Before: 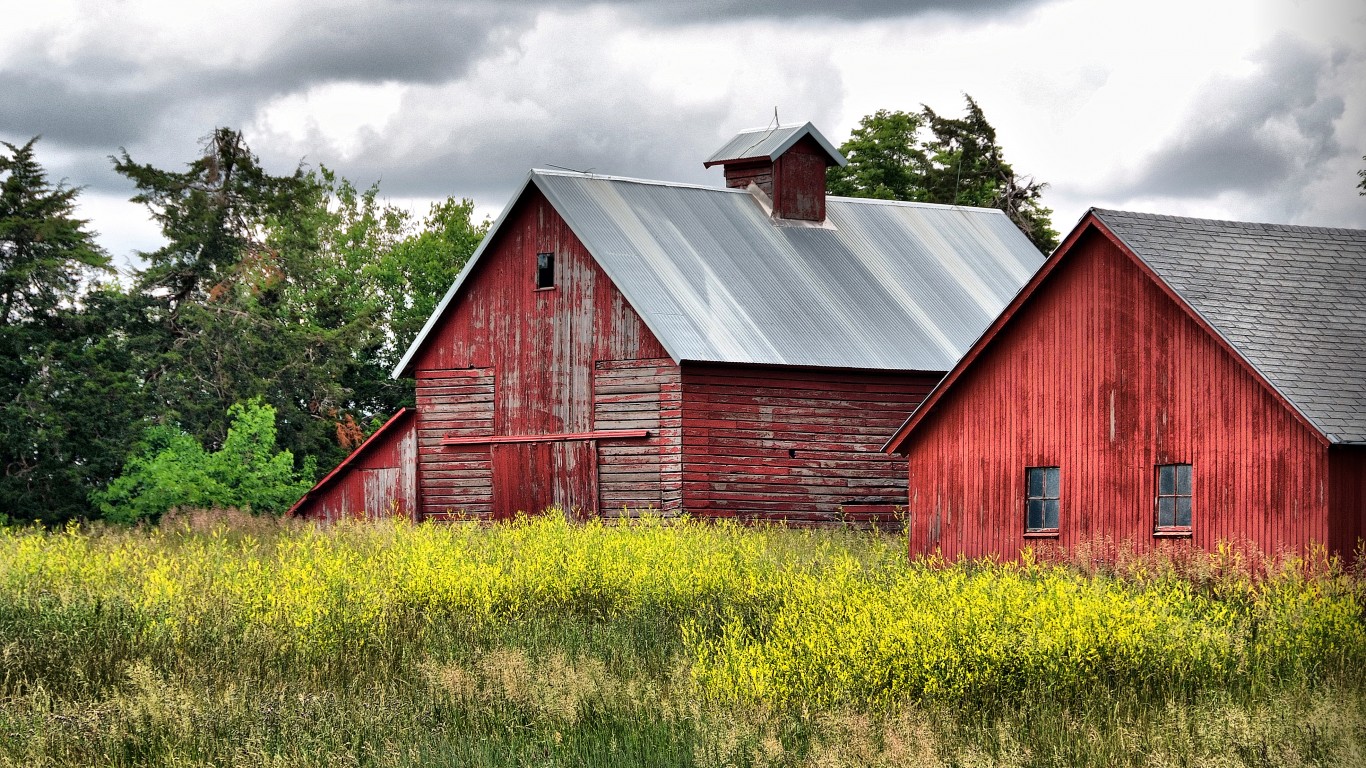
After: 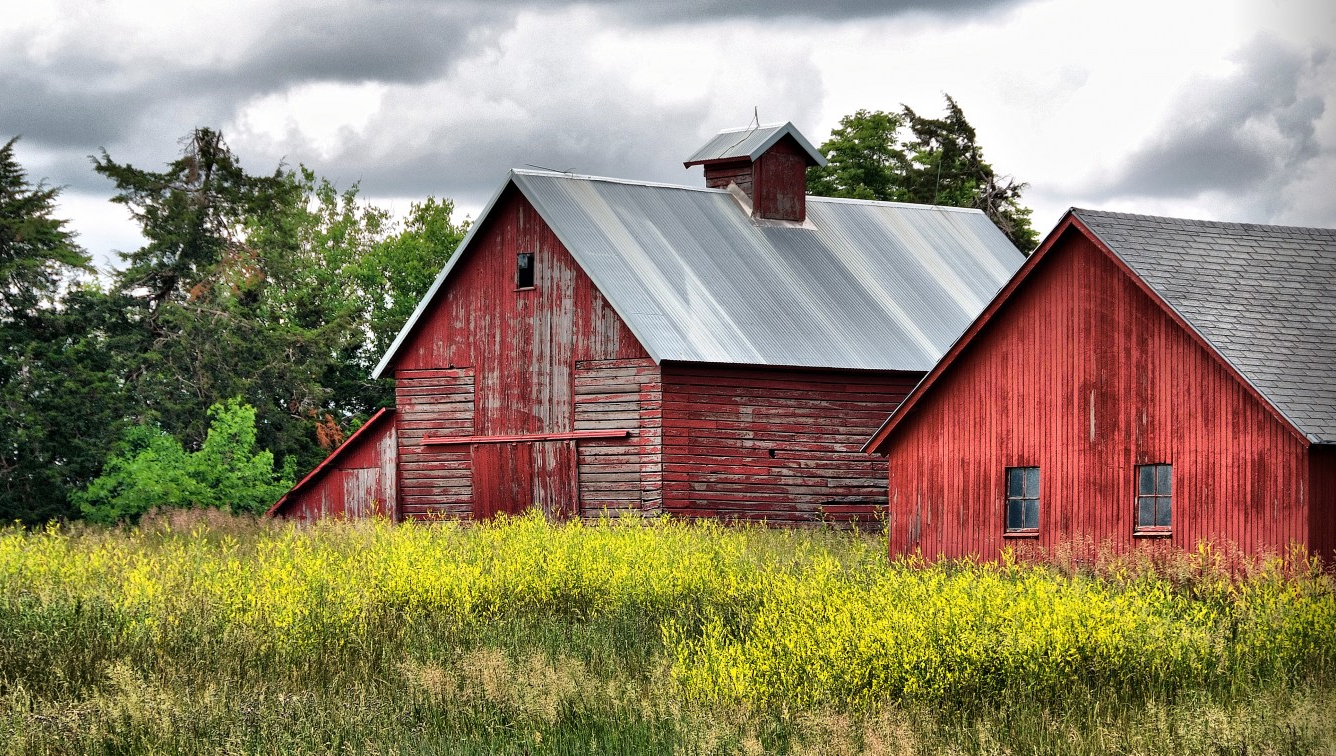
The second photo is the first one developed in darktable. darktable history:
crop and rotate: left 1.486%, right 0.646%, bottom 1.485%
